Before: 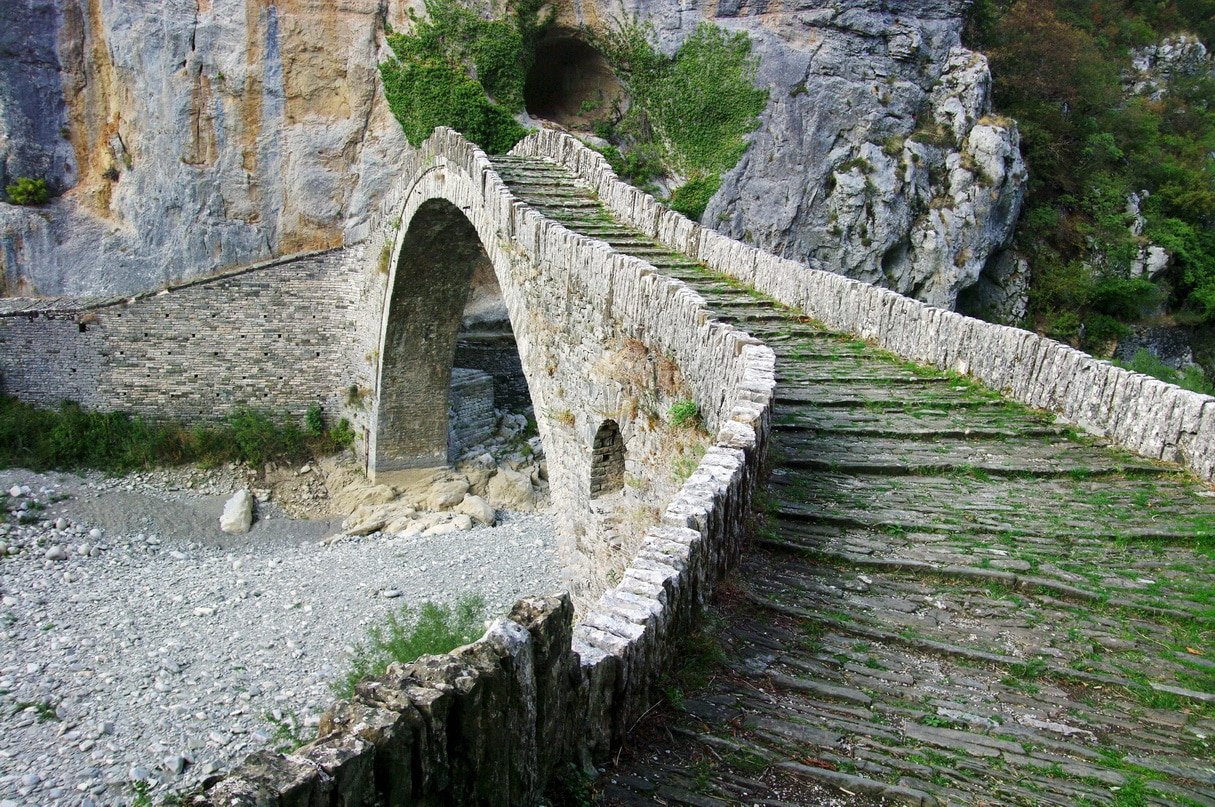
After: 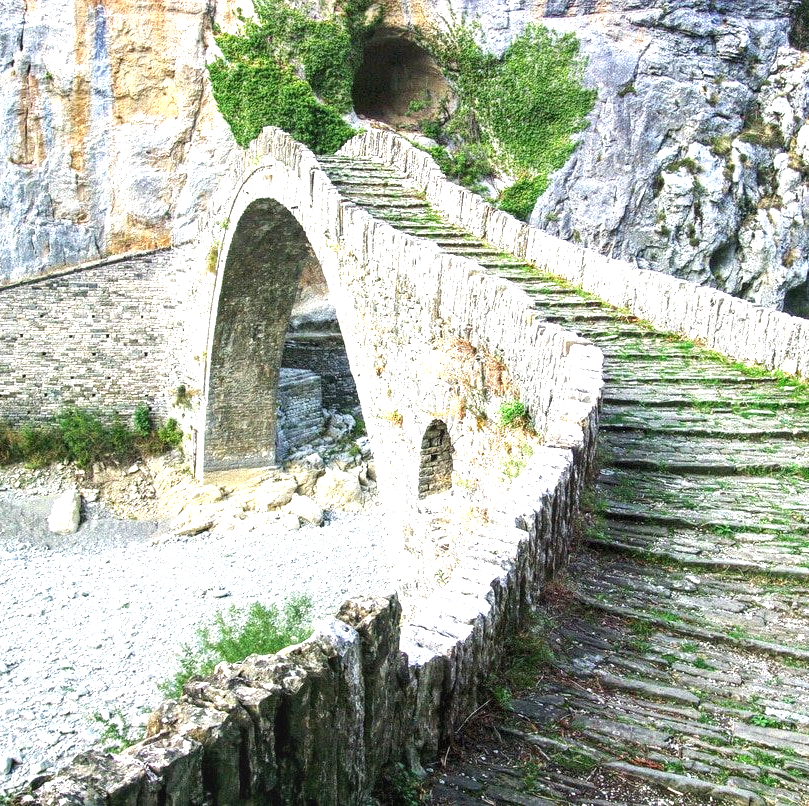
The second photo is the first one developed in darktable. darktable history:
crop and rotate: left 14.292%, right 19.041%
exposure: black level correction 0, exposure 1.35 EV, compensate exposure bias true, compensate highlight preservation false
local contrast: on, module defaults
color correction: highlights a* -0.182, highlights b* -0.124
